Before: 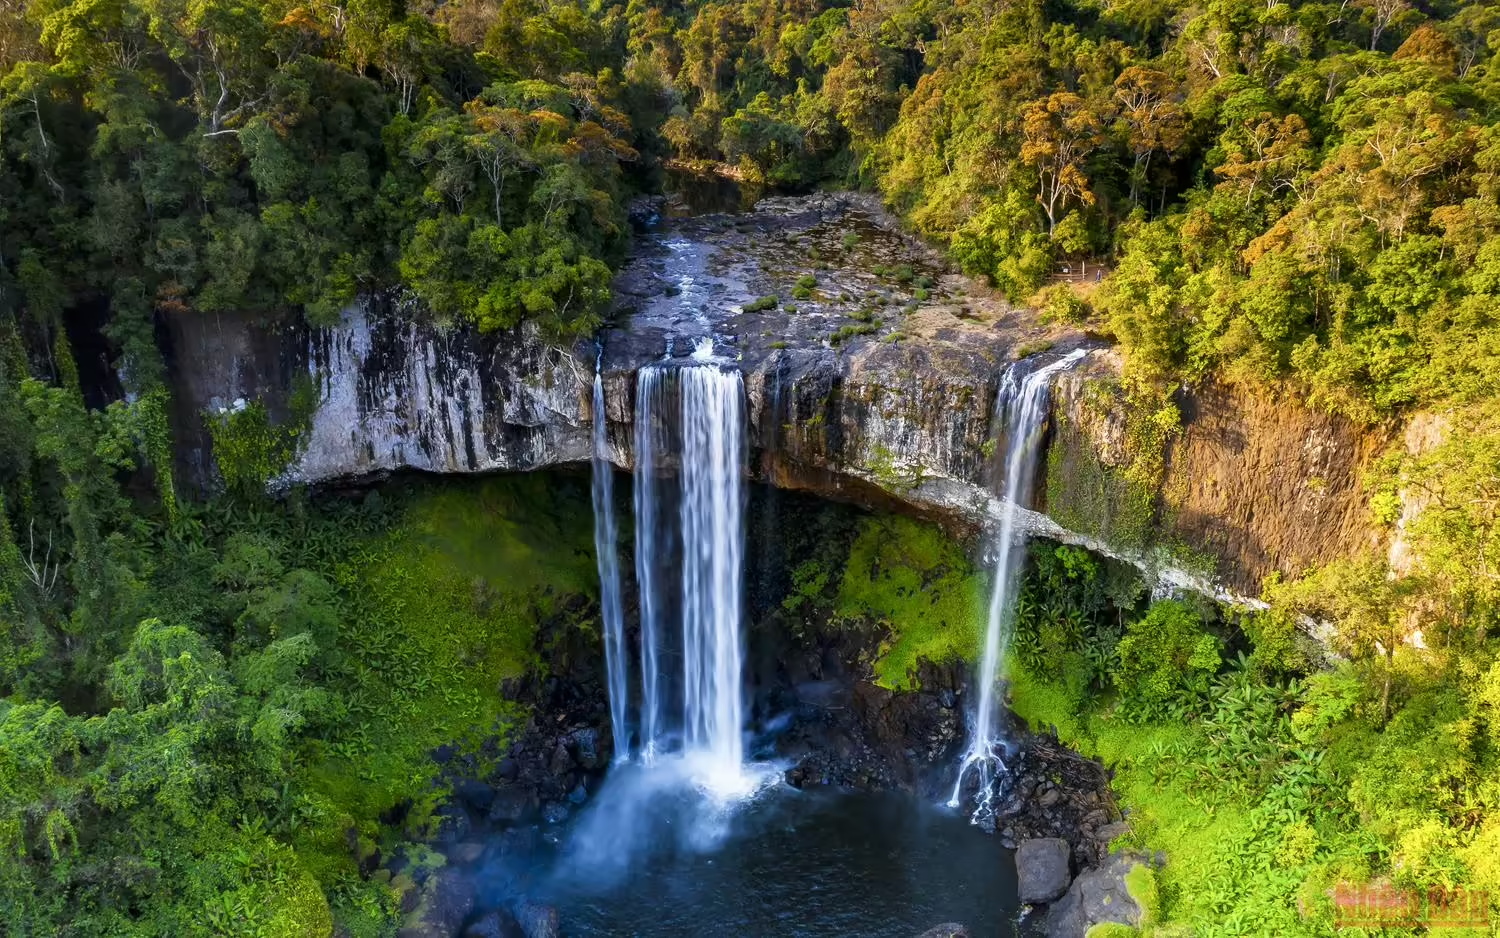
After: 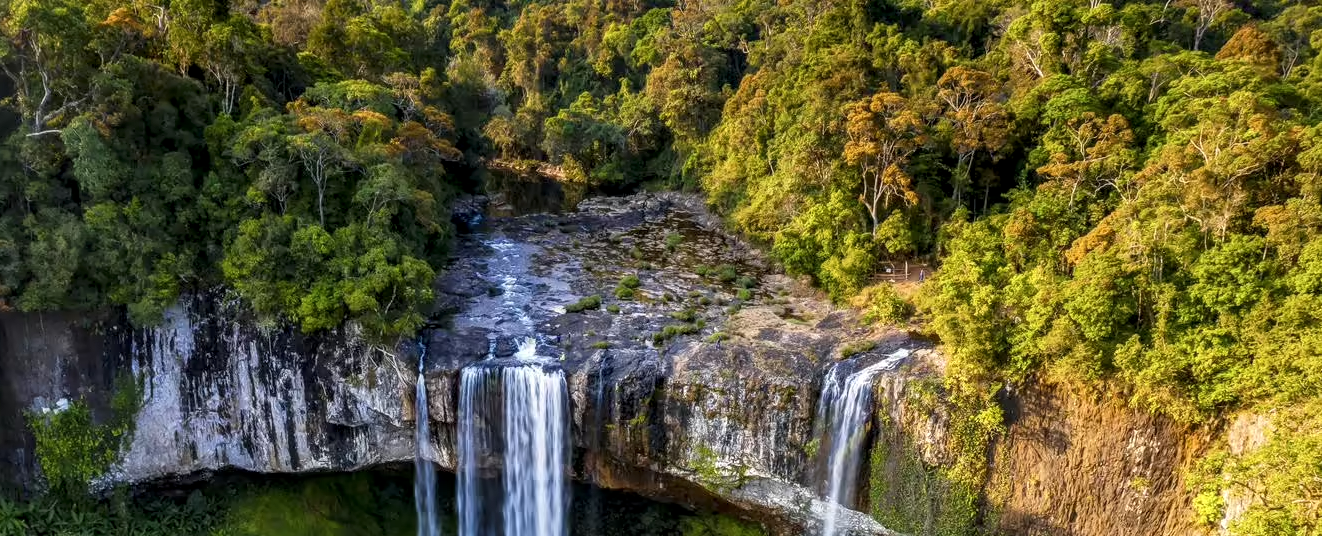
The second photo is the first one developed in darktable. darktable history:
local contrast: on, module defaults
crop and rotate: left 11.812%, bottom 42.776%
